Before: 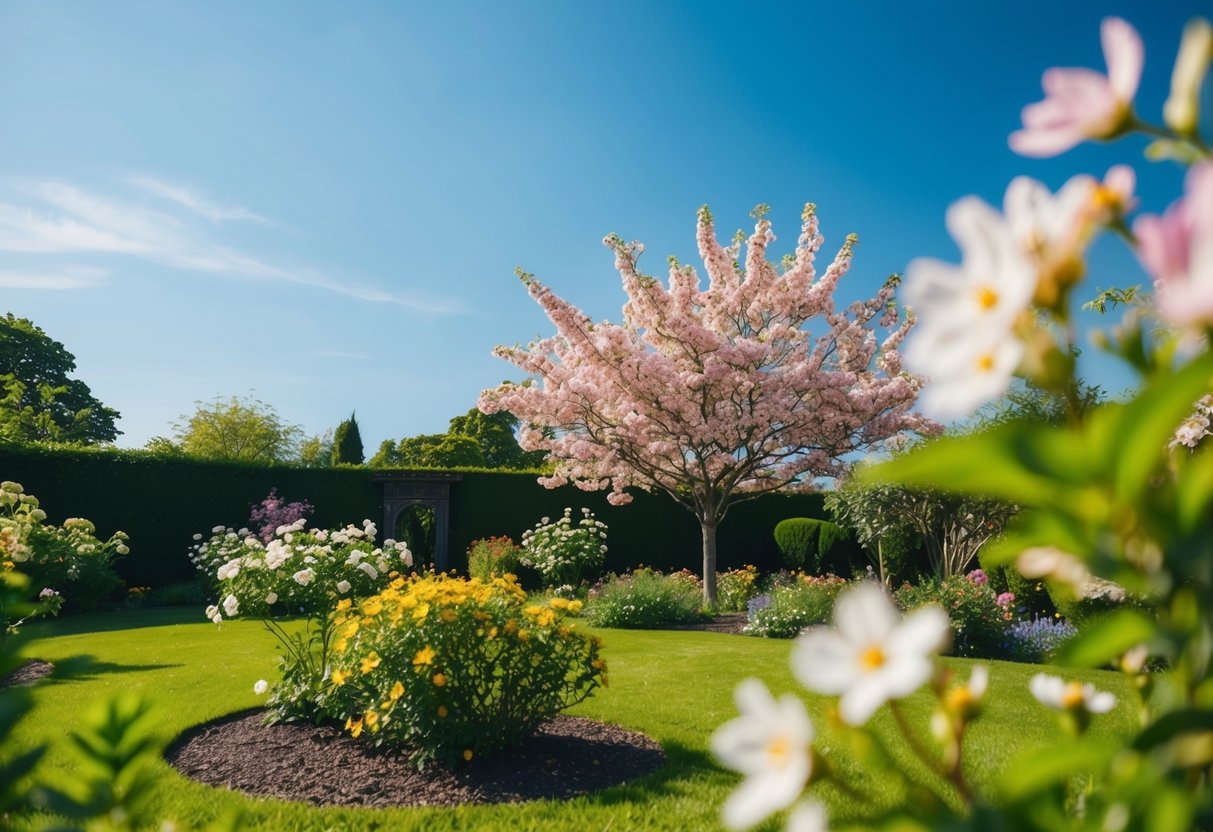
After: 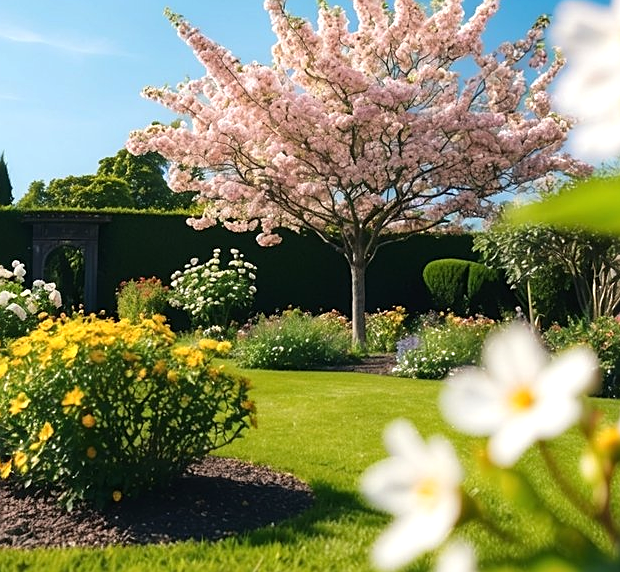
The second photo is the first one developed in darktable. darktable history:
crop and rotate: left 28.988%, top 31.149%, right 19.837%
sharpen: on, module defaults
tone equalizer: -8 EV -0.433 EV, -7 EV -0.4 EV, -6 EV -0.307 EV, -5 EV -0.206 EV, -3 EV 0.233 EV, -2 EV 0.338 EV, -1 EV 0.382 EV, +0 EV 0.434 EV
